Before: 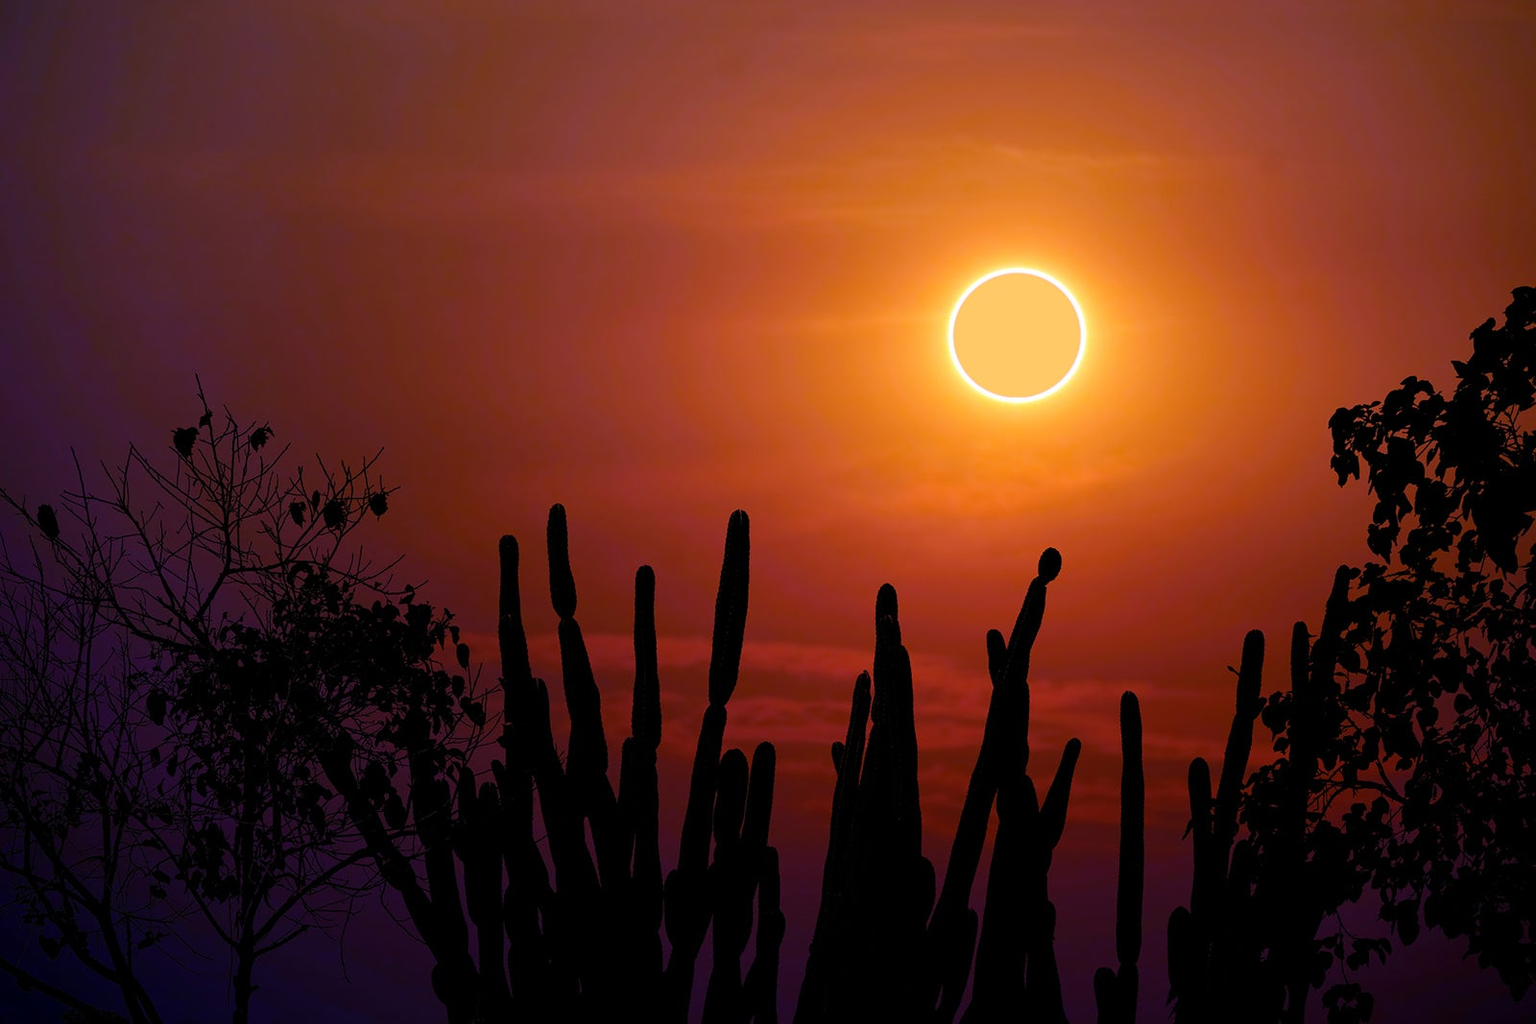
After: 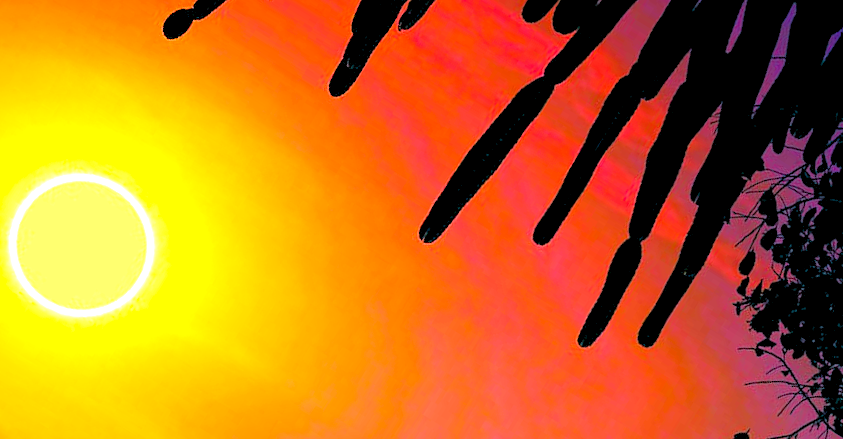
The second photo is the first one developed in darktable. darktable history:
exposure: black level correction 0, exposure 1.496 EV, compensate exposure bias true, compensate highlight preservation false
levels: levels [0.036, 0.364, 0.827]
crop and rotate: angle 148.43°, left 9.193%, top 15.609%, right 4.531%, bottom 16.941%
color balance rgb: shadows lift › luminance -28.989%, shadows lift › chroma 10.25%, shadows lift › hue 226.99°, perceptual saturation grading › global saturation 19.654%
